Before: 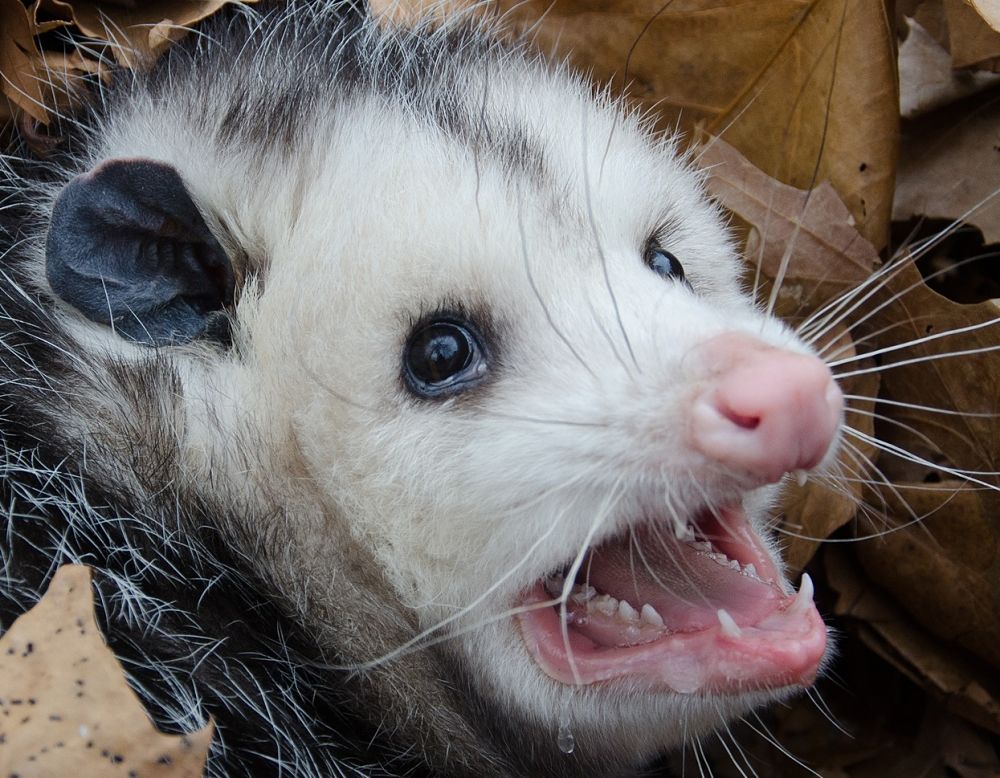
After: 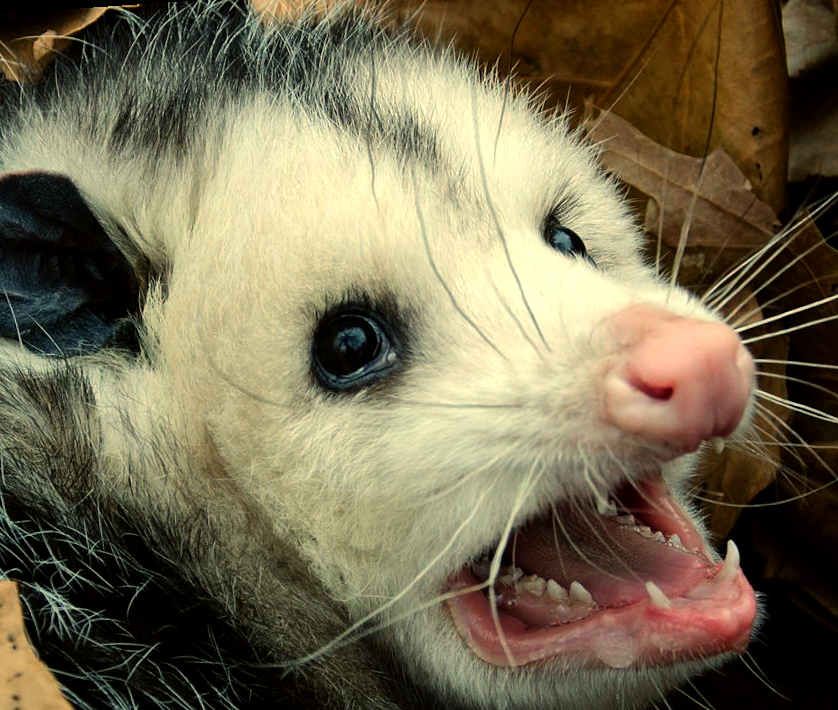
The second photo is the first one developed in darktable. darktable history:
crop: left 11.225%, top 5.381%, right 9.565%, bottom 10.314%
rotate and perspective: rotation -4.2°, shear 0.006, automatic cropping off
color balance: mode lift, gamma, gain (sRGB), lift [1.014, 0.966, 0.918, 0.87], gamma [0.86, 0.734, 0.918, 0.976], gain [1.063, 1.13, 1.063, 0.86]
